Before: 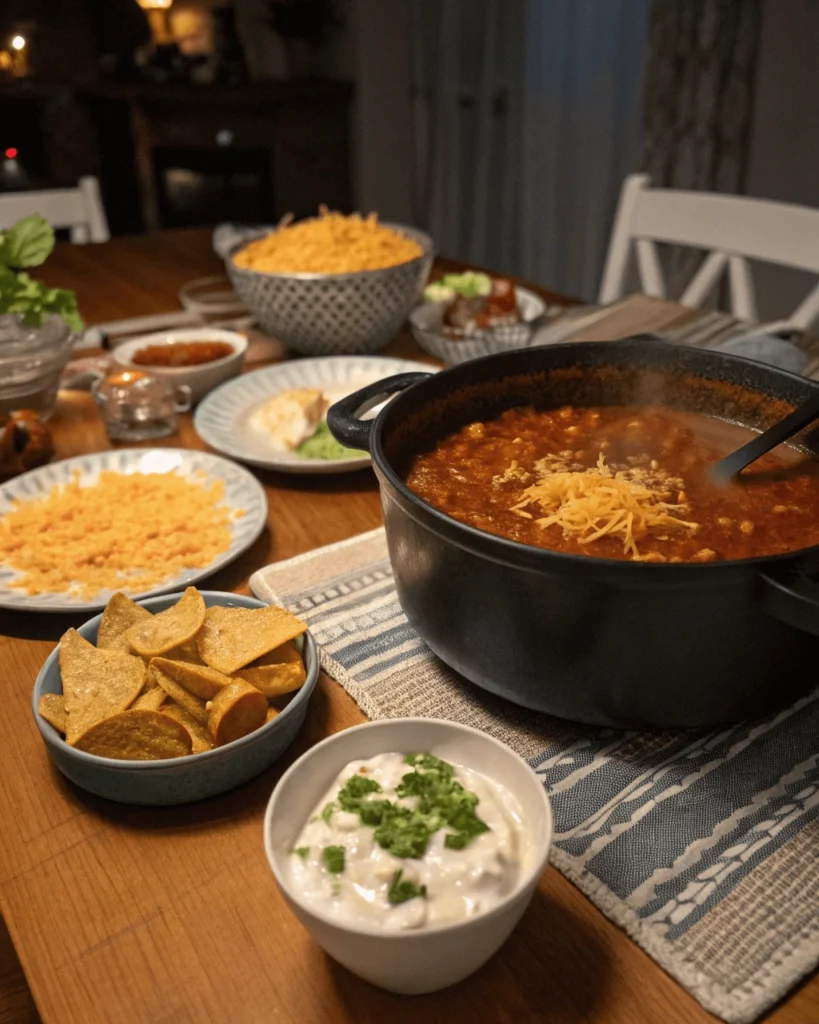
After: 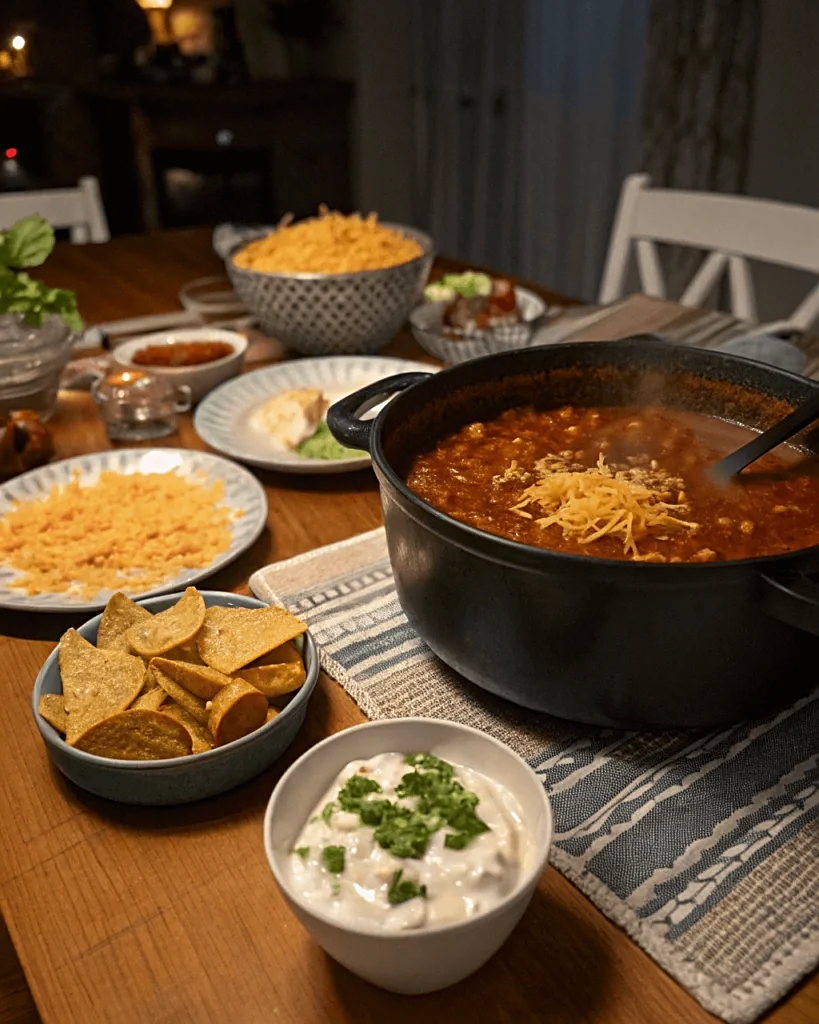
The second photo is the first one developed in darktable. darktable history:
sharpen: on, module defaults
contrast brightness saturation: contrast 0.028, brightness -0.04
